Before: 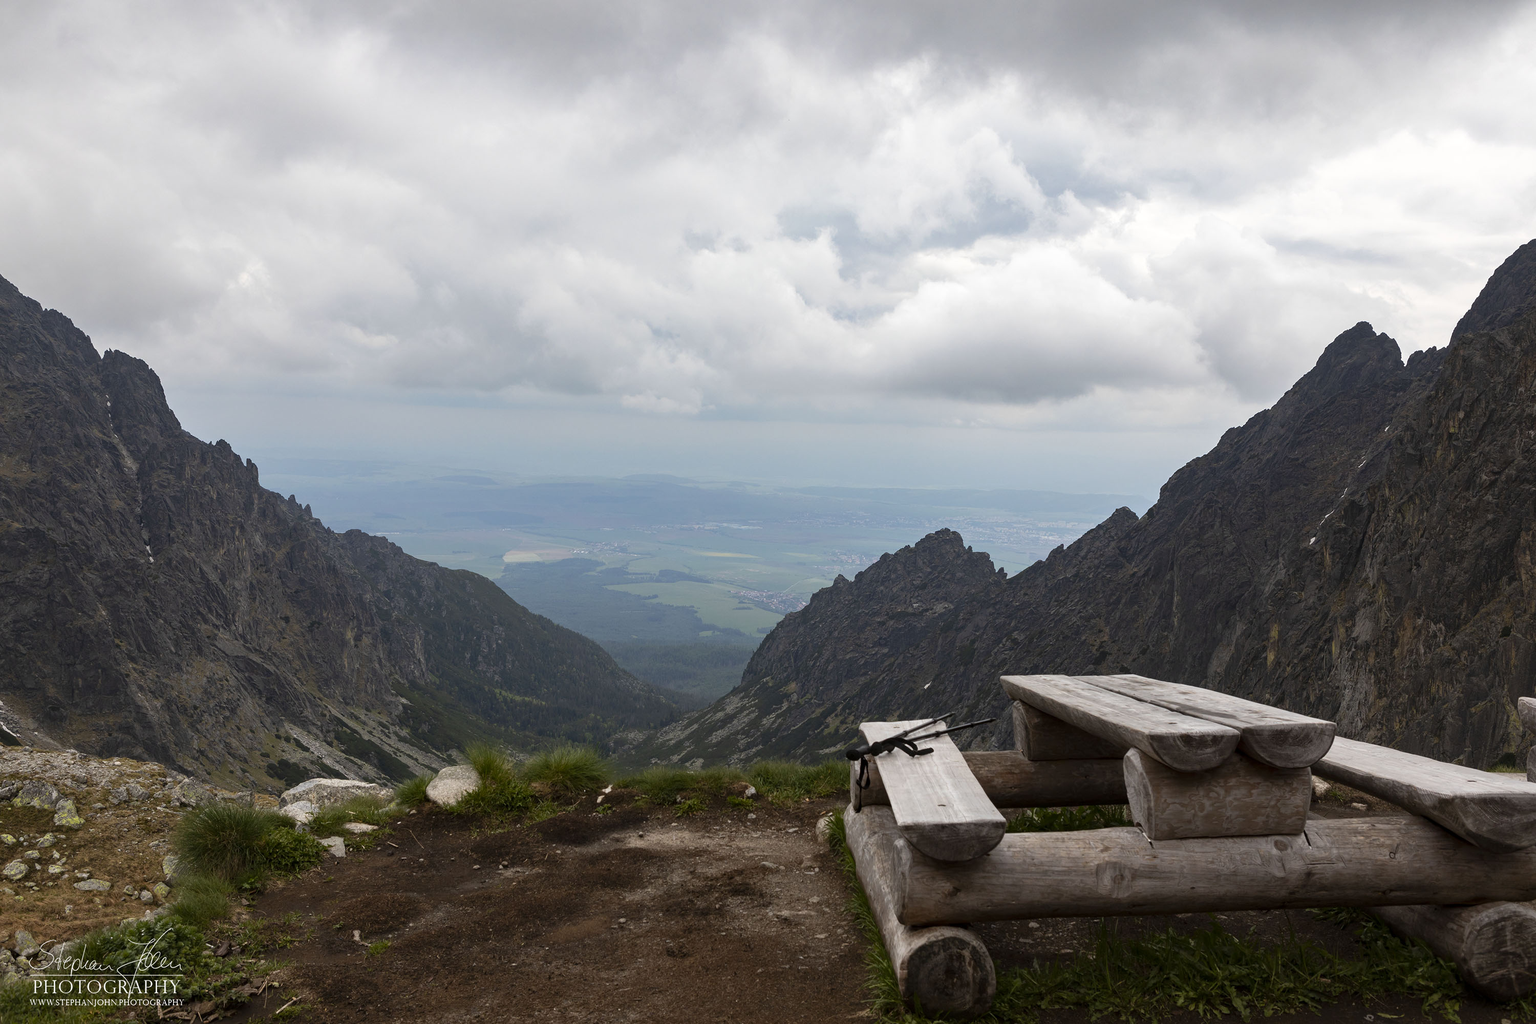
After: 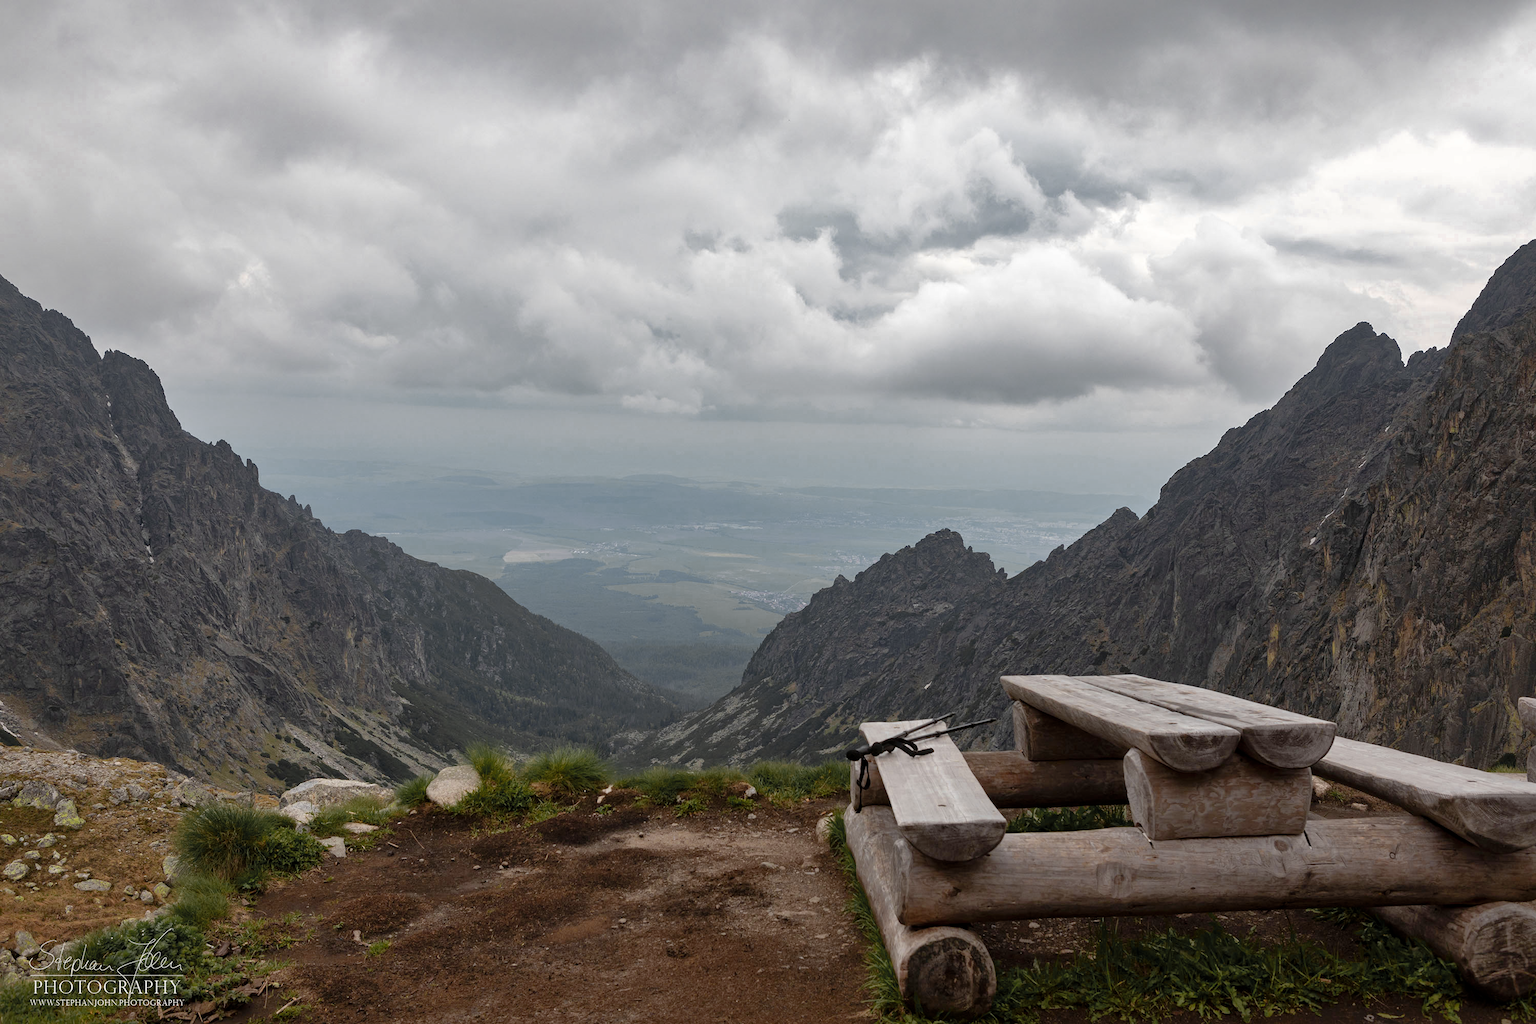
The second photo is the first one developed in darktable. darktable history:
color zones: curves: ch0 [(0.035, 0.242) (0.25, 0.5) (0.384, 0.214) (0.488, 0.255) (0.75, 0.5)]; ch1 [(0.063, 0.379) (0.25, 0.5) (0.354, 0.201) (0.489, 0.085) (0.729, 0.271)]; ch2 [(0.25, 0.5) (0.38, 0.517) (0.442, 0.51) (0.735, 0.456)]
shadows and highlights: on, module defaults
